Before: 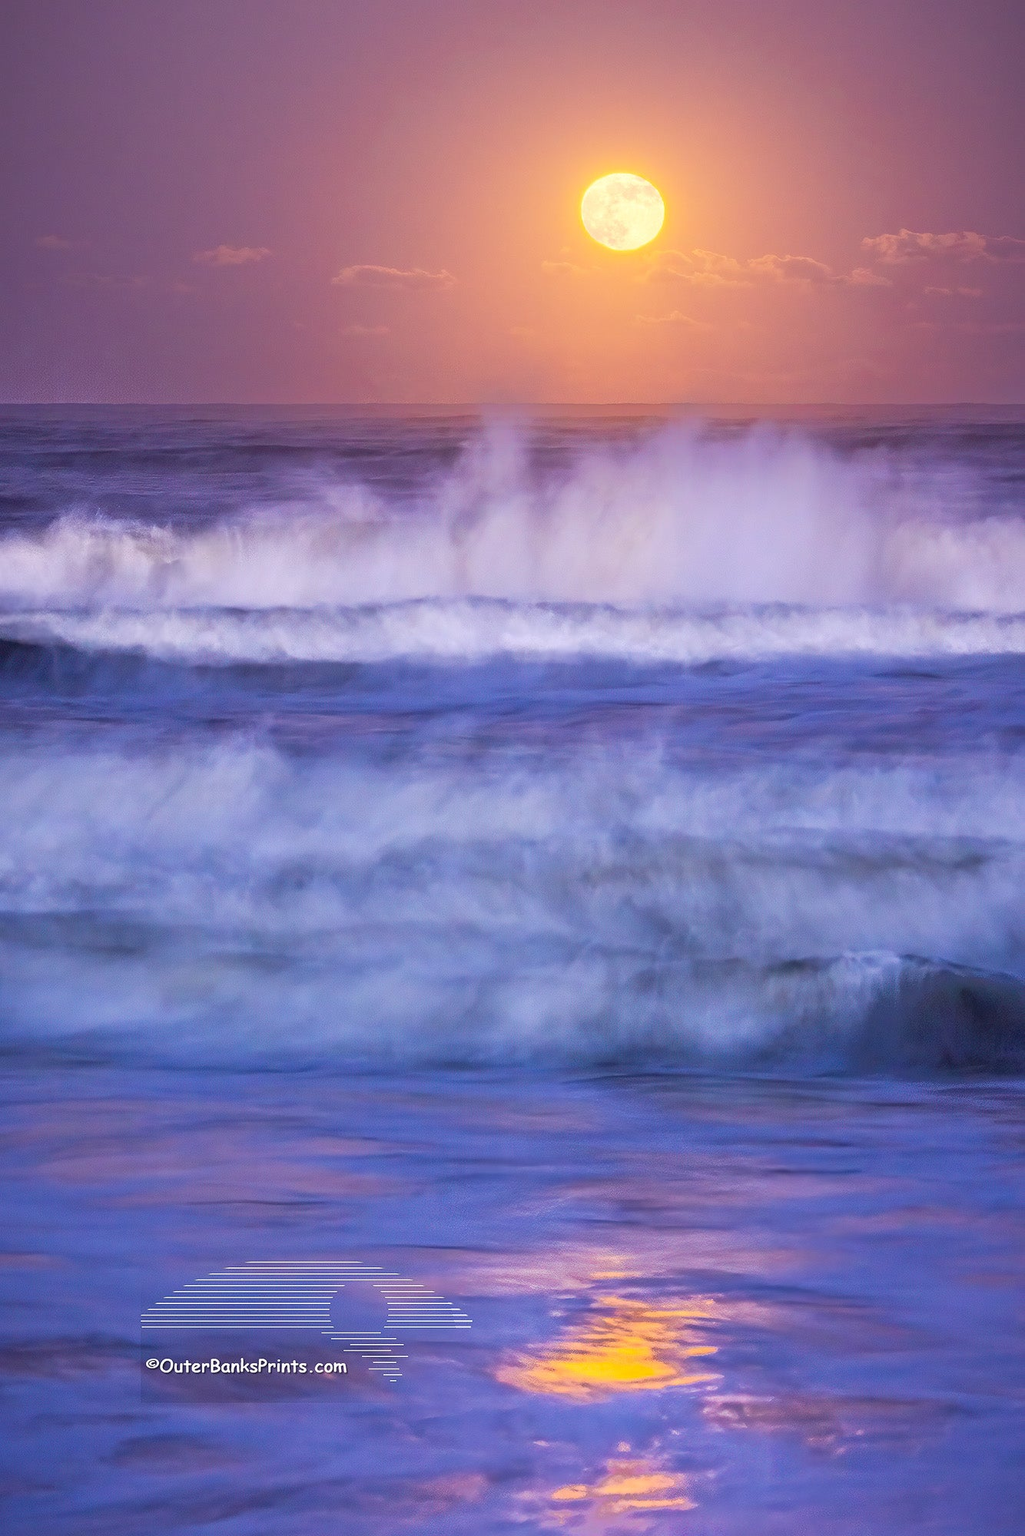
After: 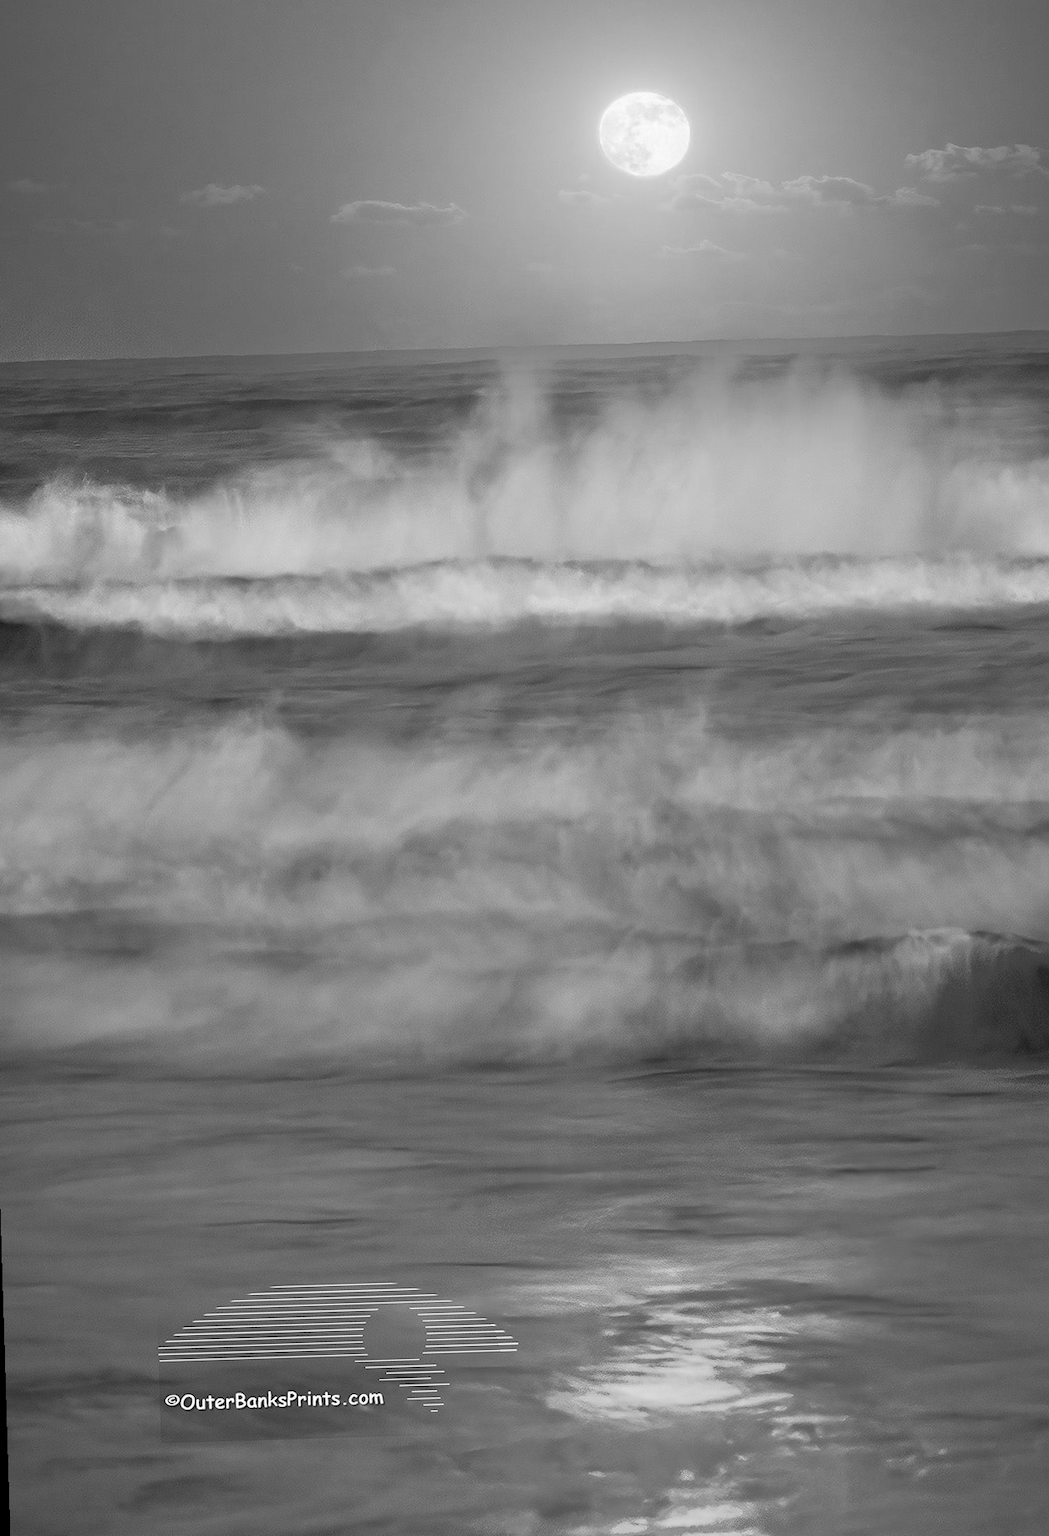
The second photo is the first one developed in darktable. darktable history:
monochrome: a 1.94, b -0.638
crop: left 3.305%, top 6.436%, right 6.389%, bottom 3.258%
rotate and perspective: rotation -1.75°, automatic cropping off
